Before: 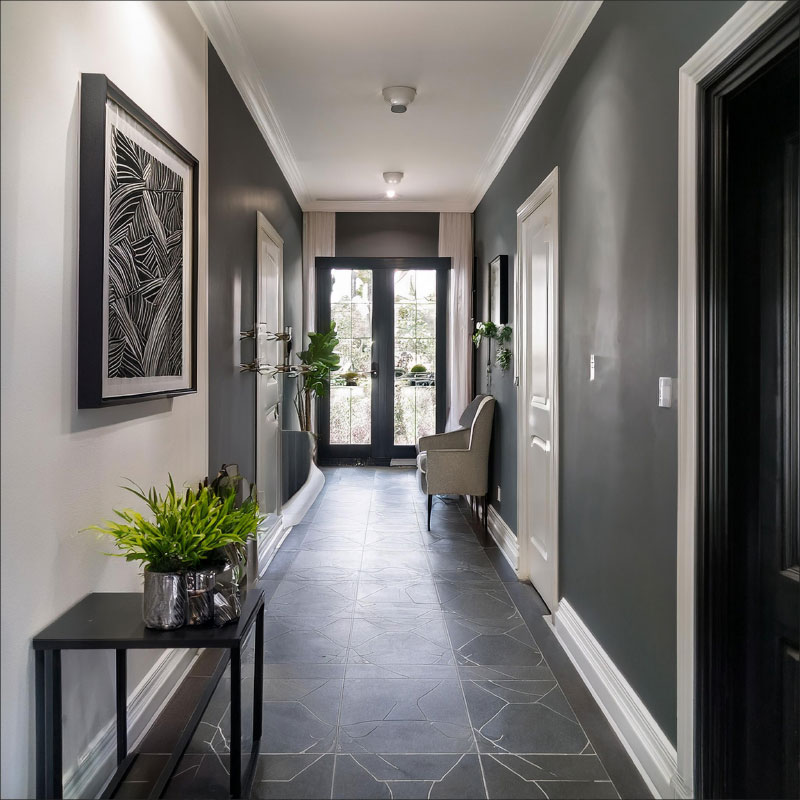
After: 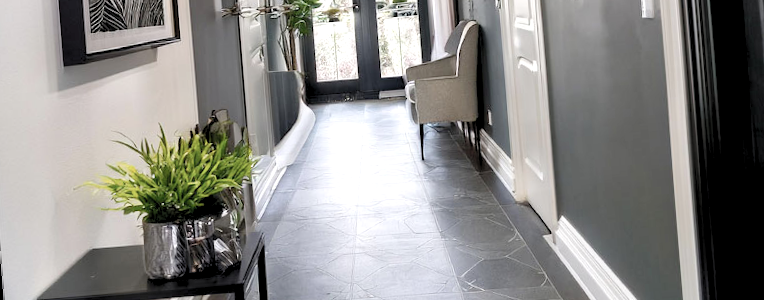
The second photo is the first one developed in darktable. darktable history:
contrast brightness saturation: contrast 0.1, saturation -0.3
levels: black 3.83%, white 90.64%, levels [0.044, 0.416, 0.908]
crop: top 45.551%, bottom 12.262%
rotate and perspective: rotation -4.57°, crop left 0.054, crop right 0.944, crop top 0.087, crop bottom 0.914
